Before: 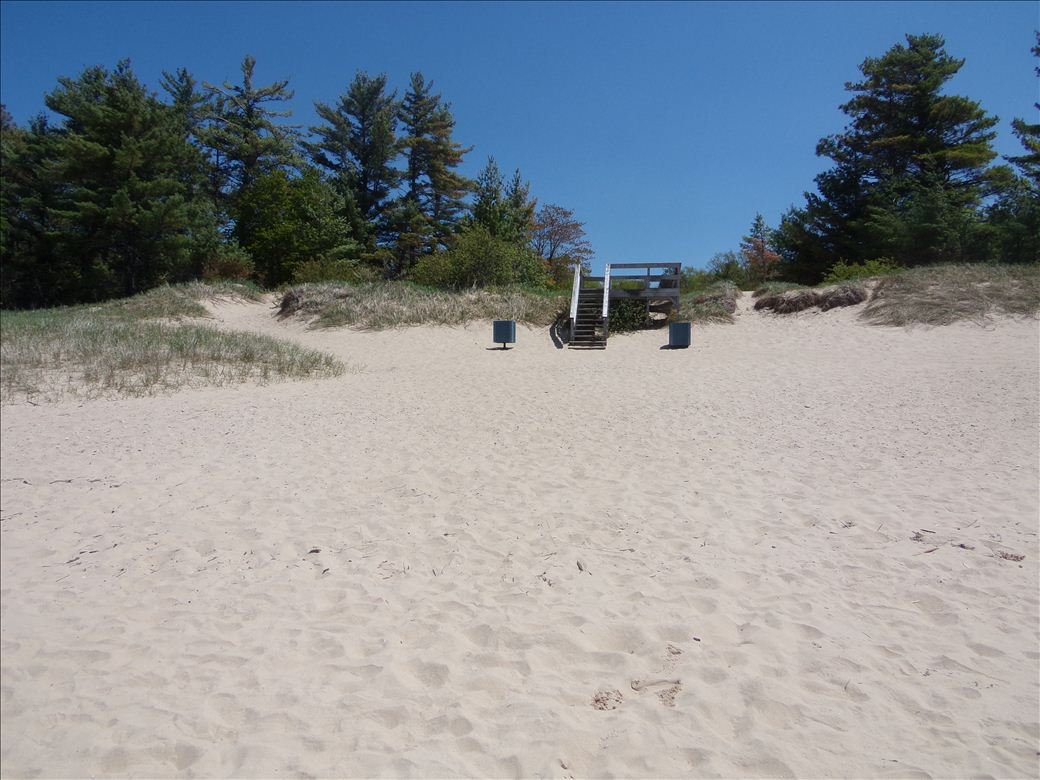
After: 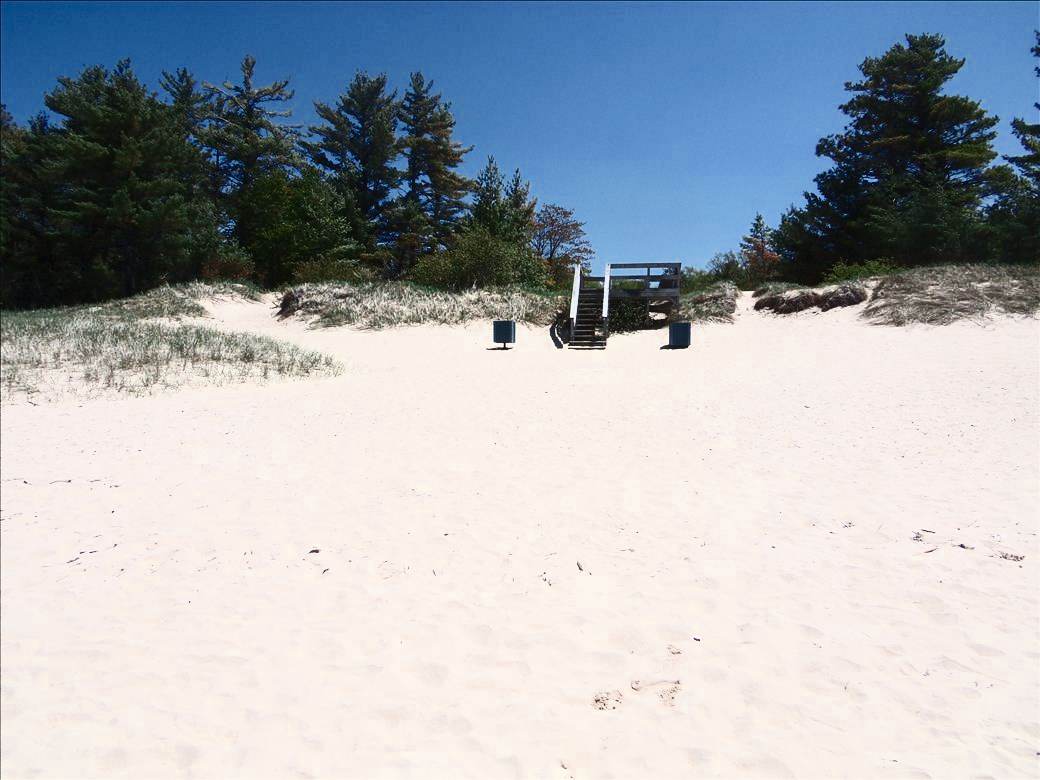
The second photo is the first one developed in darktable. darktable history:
contrast brightness saturation: contrast 0.634, brightness 0.333, saturation 0.136
color zones: curves: ch0 [(0, 0.5) (0.125, 0.4) (0.25, 0.5) (0.375, 0.4) (0.5, 0.4) (0.625, 0.35) (0.75, 0.35) (0.875, 0.5)]; ch1 [(0, 0.35) (0.125, 0.45) (0.25, 0.35) (0.375, 0.35) (0.5, 0.35) (0.625, 0.35) (0.75, 0.45) (0.875, 0.35)]; ch2 [(0, 0.6) (0.125, 0.5) (0.25, 0.5) (0.375, 0.6) (0.5, 0.6) (0.625, 0.5) (0.75, 0.5) (0.875, 0.5)]
